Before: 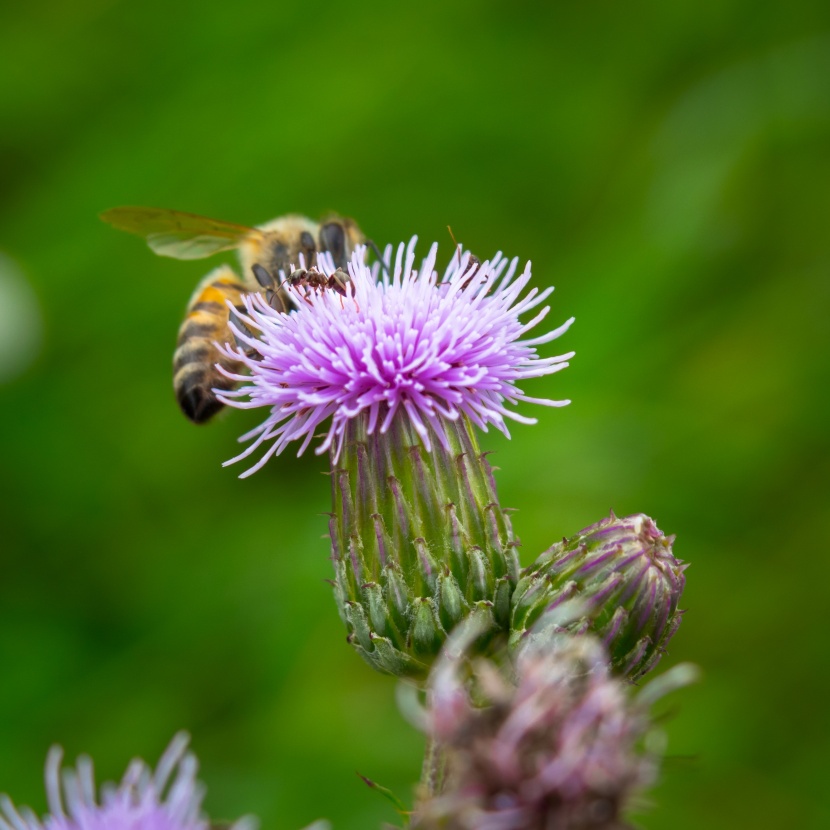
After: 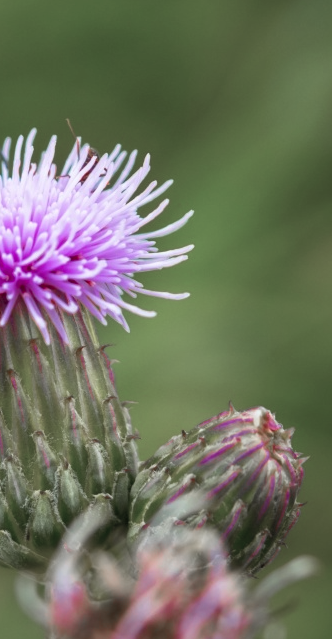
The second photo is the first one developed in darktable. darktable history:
color zones: curves: ch1 [(0, 0.708) (0.088, 0.648) (0.245, 0.187) (0.429, 0.326) (0.571, 0.498) (0.714, 0.5) (0.857, 0.5) (1, 0.708)]
crop: left 45.948%, top 12.991%, right 14.006%, bottom 9.995%
